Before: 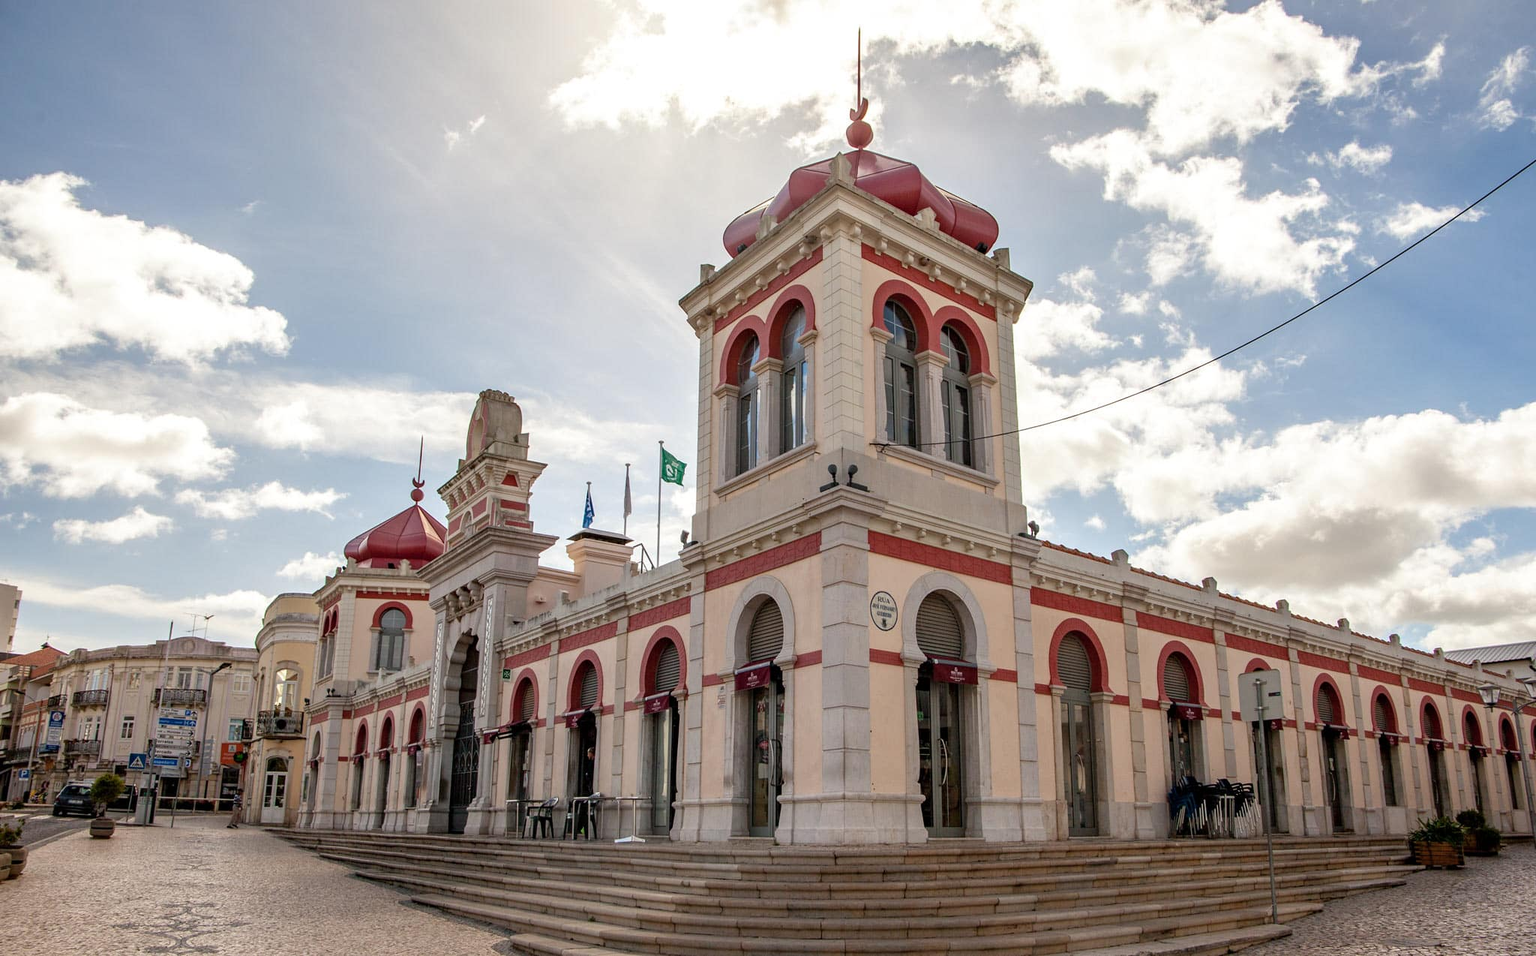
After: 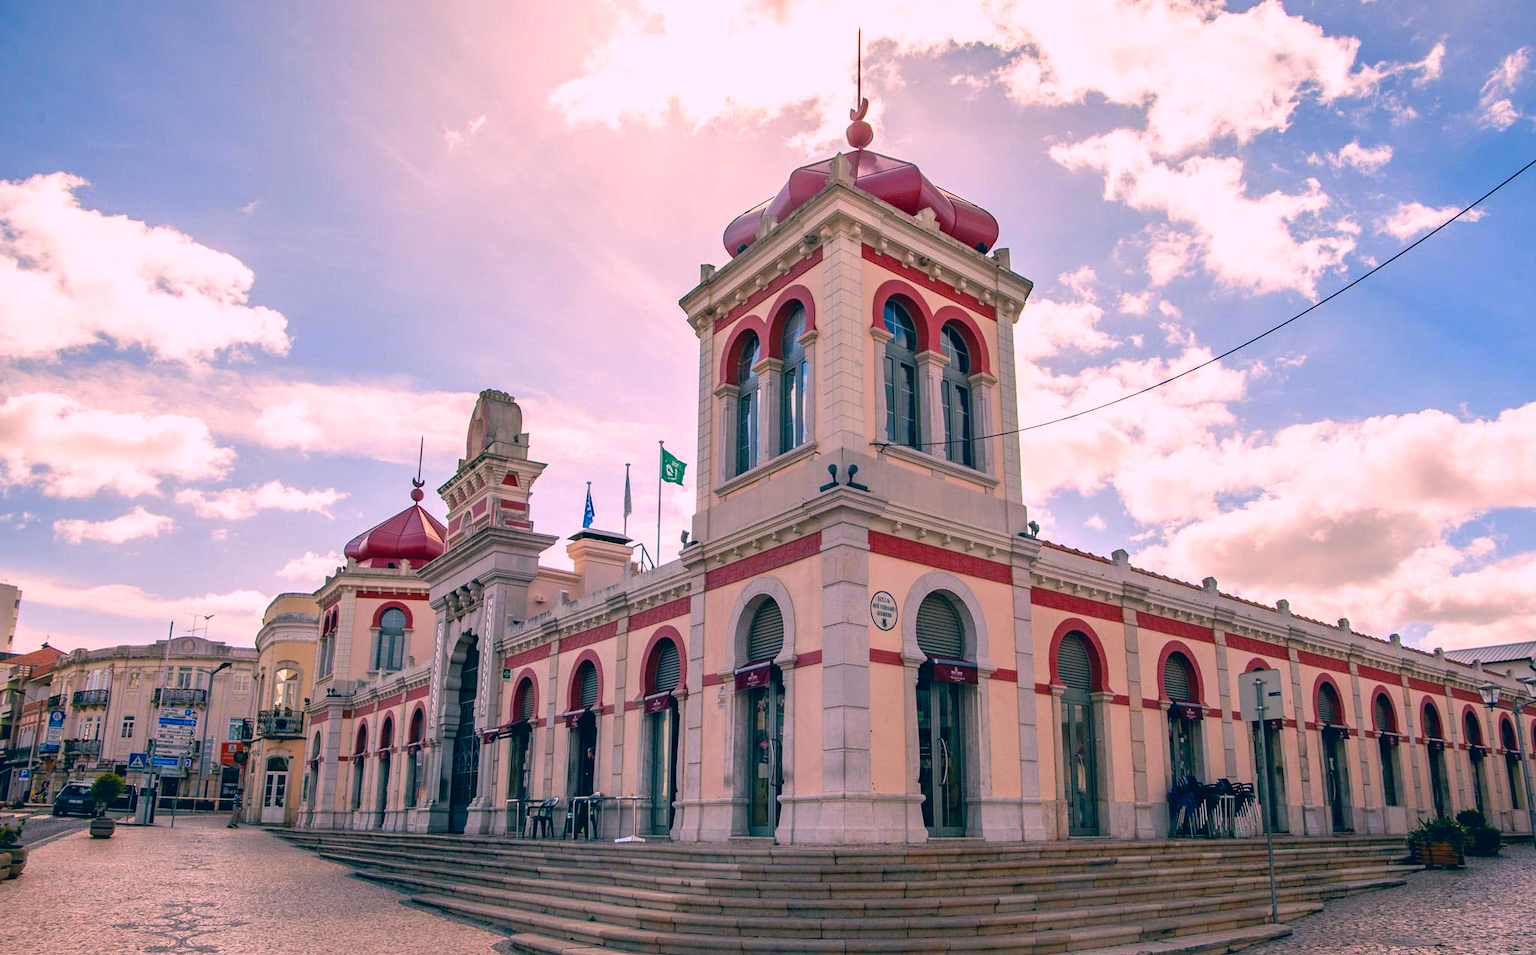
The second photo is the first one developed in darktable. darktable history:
color correction: highlights a* 16.4, highlights b* 0.267, shadows a* -15.06, shadows b* -13.79, saturation 1.49
